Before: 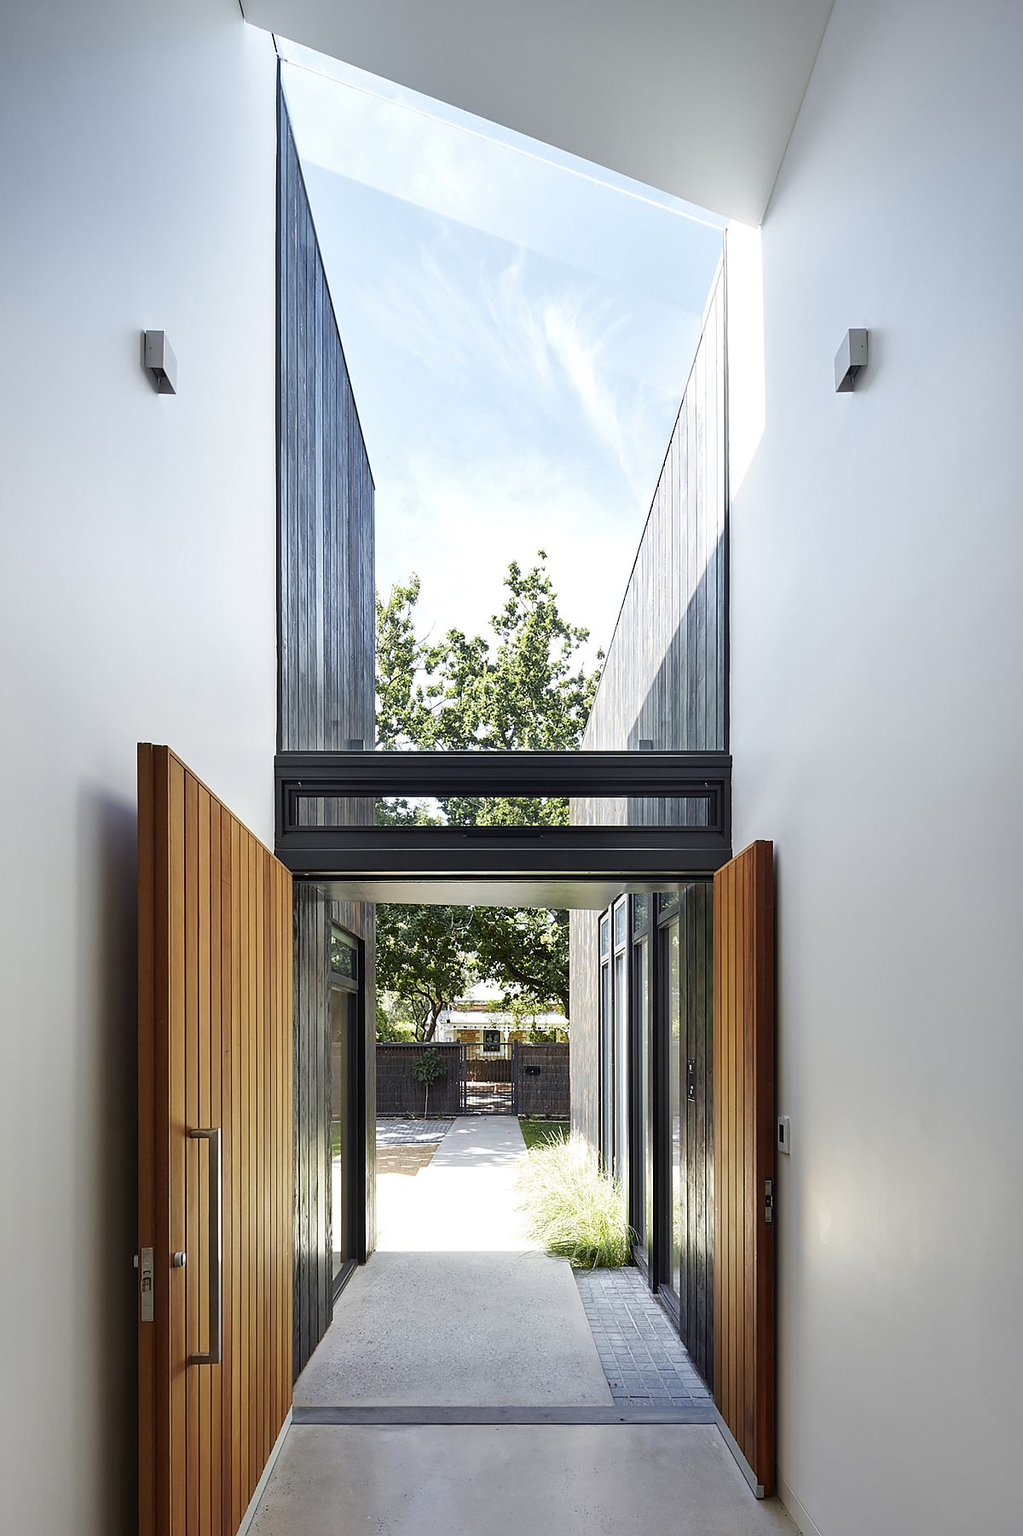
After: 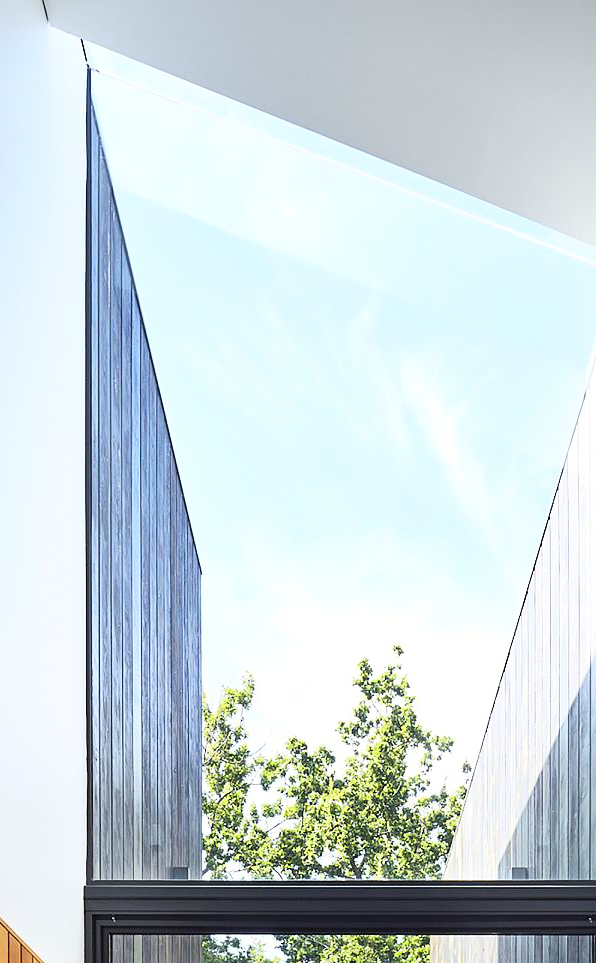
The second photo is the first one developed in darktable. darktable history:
contrast brightness saturation: contrast 0.238, brightness 0.258, saturation 0.392
crop: left 19.86%, right 30.395%, bottom 46.489%
